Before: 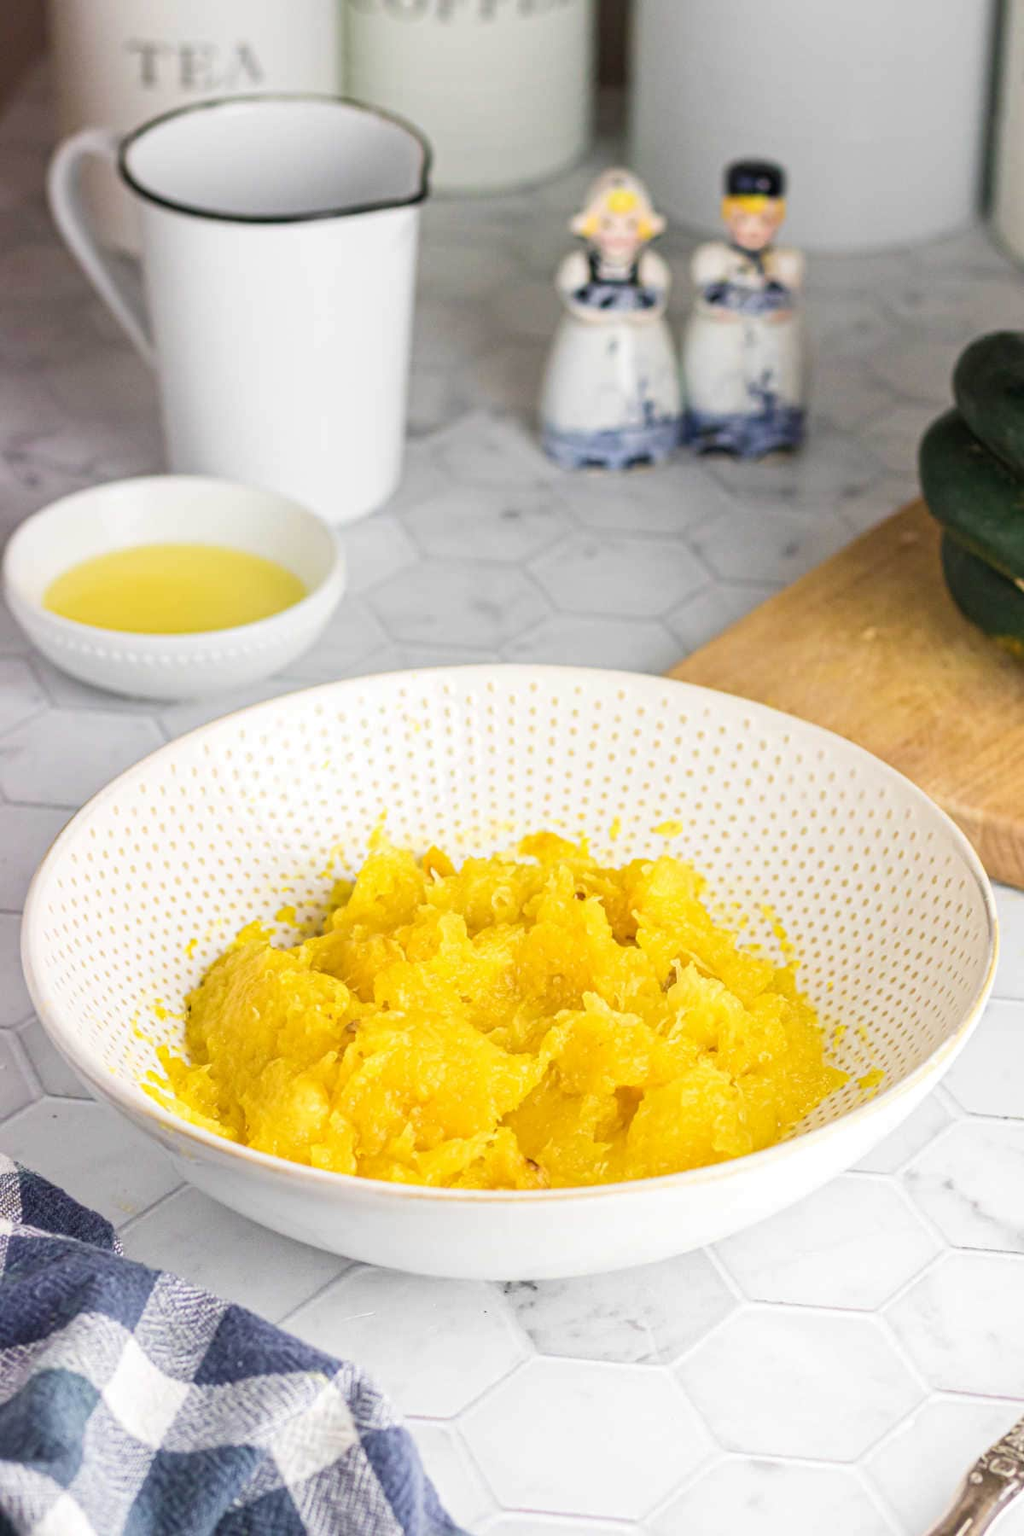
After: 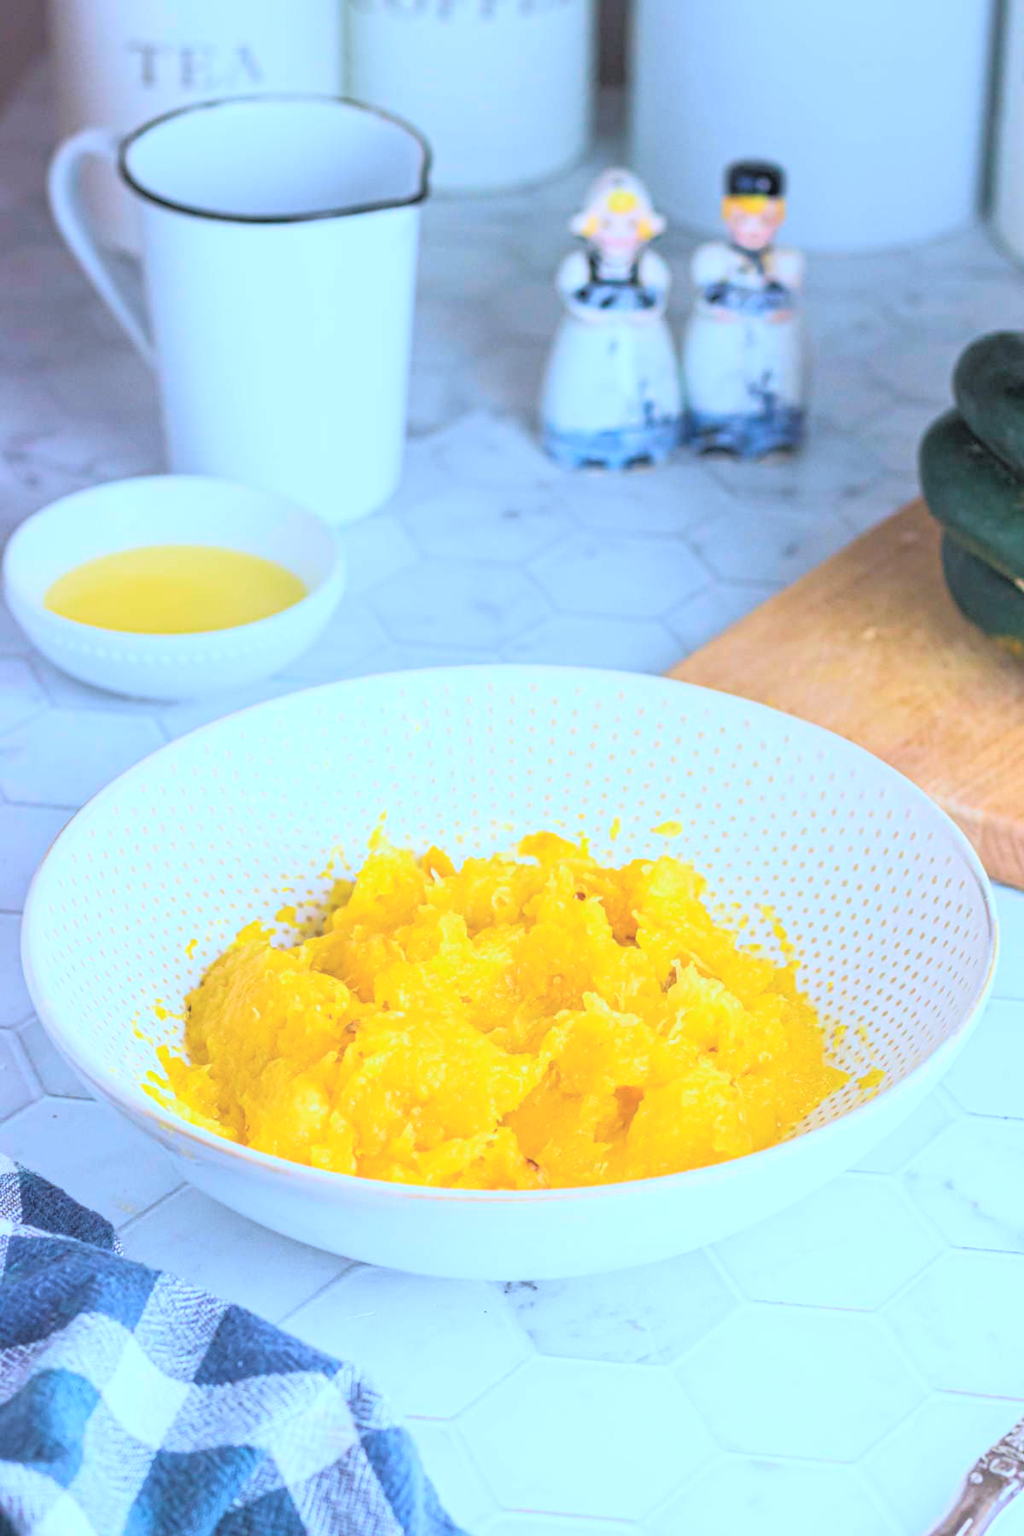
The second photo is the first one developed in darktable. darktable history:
shadows and highlights: radius 0.1, shadows 42.46, white point adjustment -2.28, highlights 8.77, shadows color adjustment 0%, highlights color adjustment 29.47%, soften with gaussian
tone curve: curves: ch0 [(0, 0) (0.202, 0.117) (1, 1)], color space Lab, linked channels
contrast brightness saturation: contrast 0.09, brightness 0.38, saturation 0.45
color correction: highlights a* -6.82, highlights b* -40
